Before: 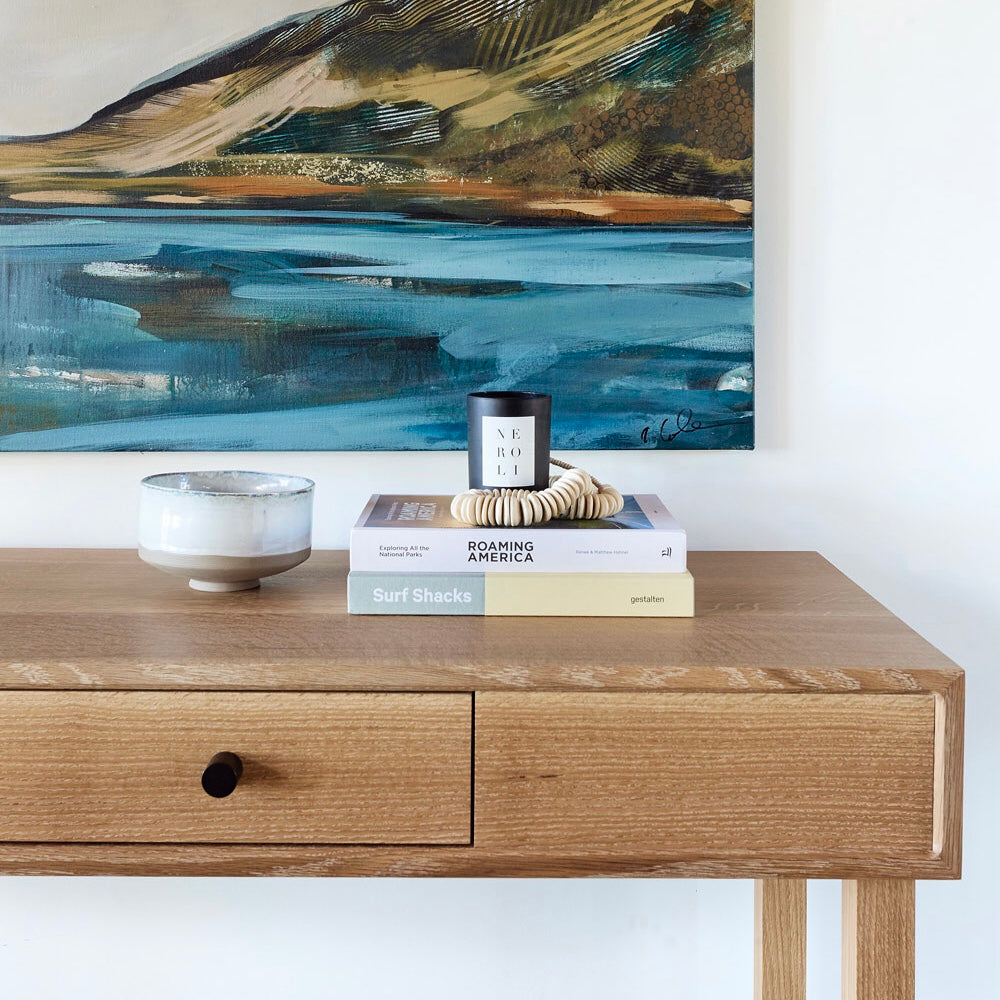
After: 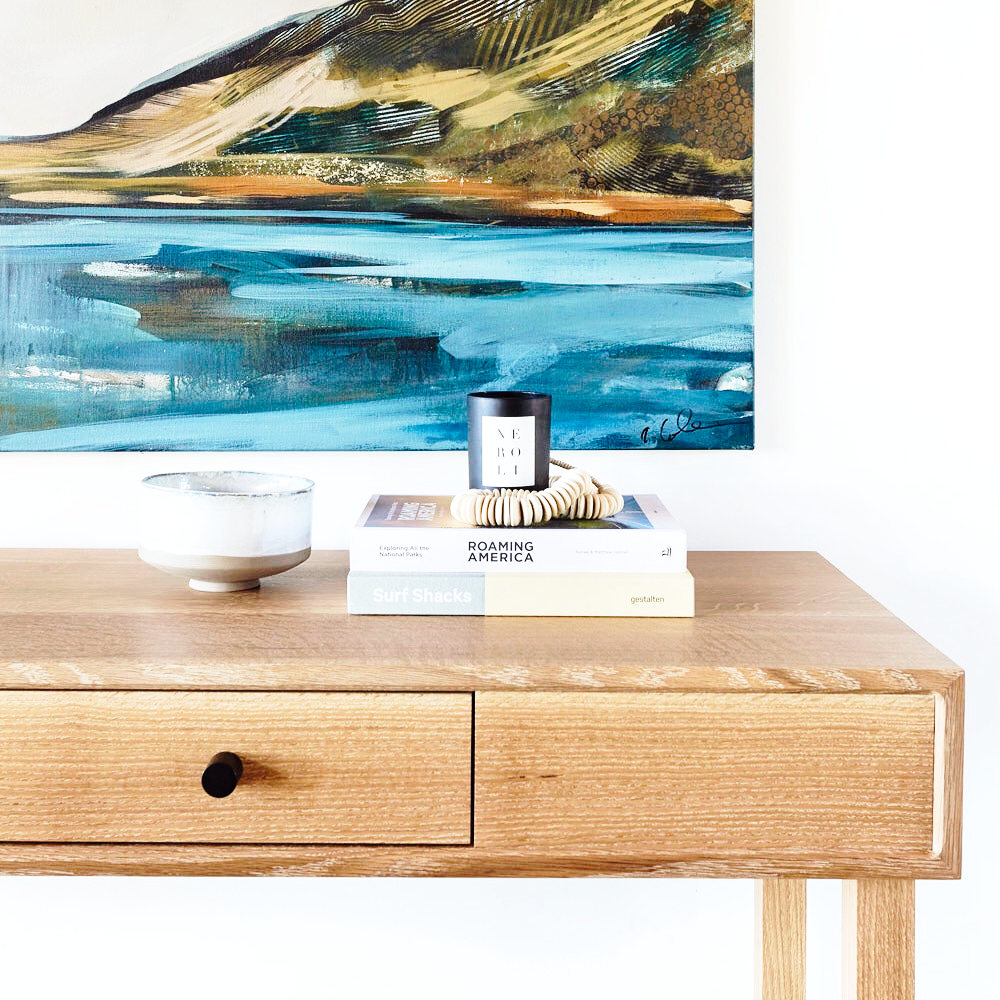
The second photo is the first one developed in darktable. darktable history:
exposure: exposure 0.194 EV, compensate highlight preservation false
base curve: curves: ch0 [(0, 0) (0.028, 0.03) (0.121, 0.232) (0.46, 0.748) (0.859, 0.968) (1, 1)], preserve colors none
